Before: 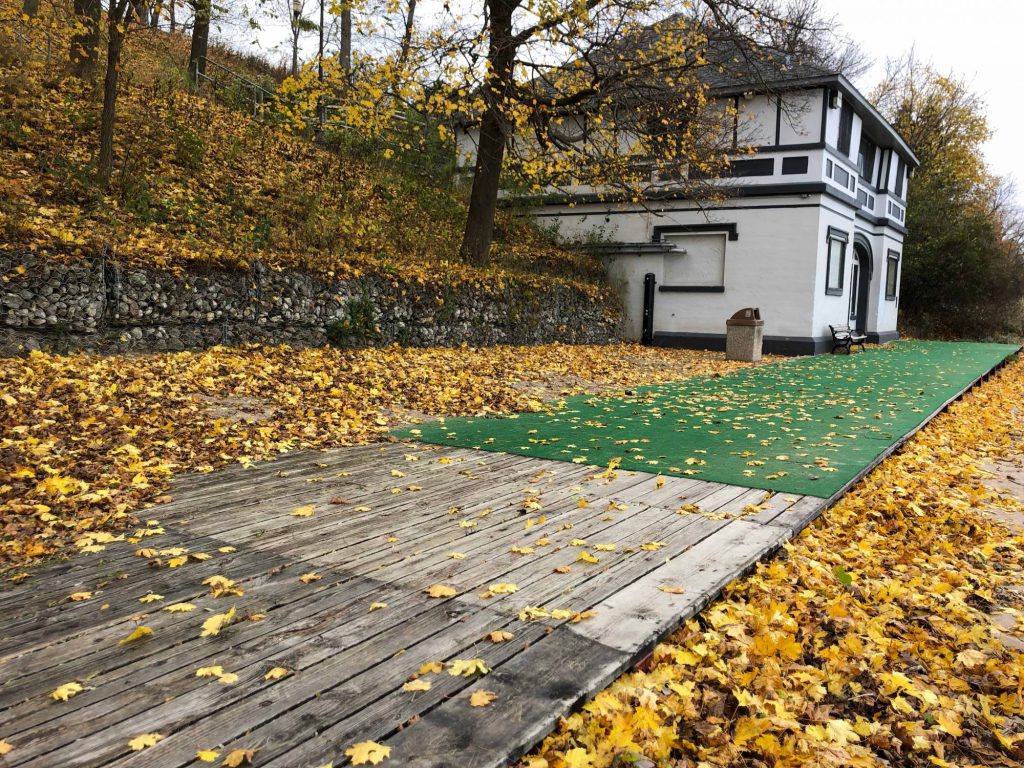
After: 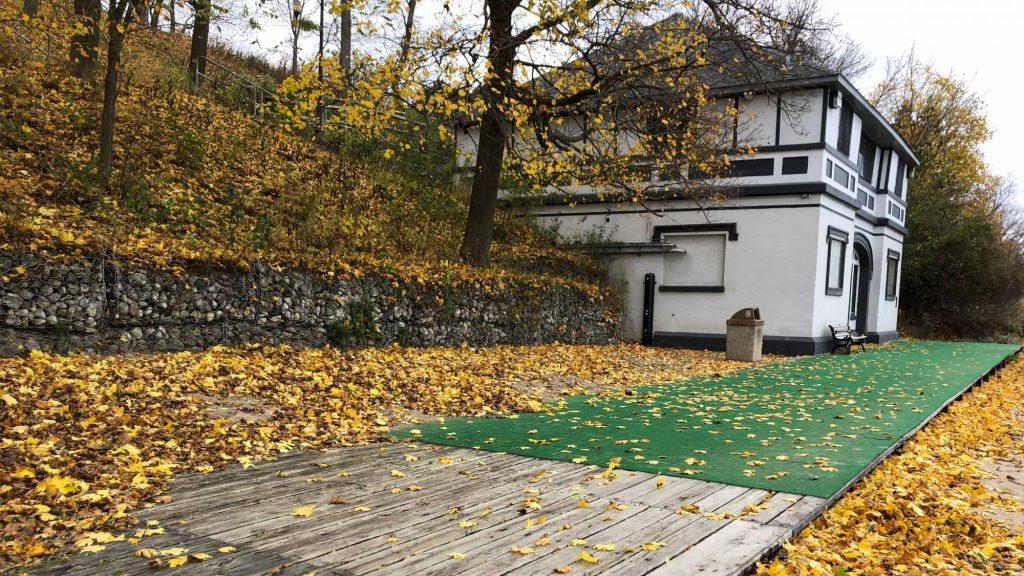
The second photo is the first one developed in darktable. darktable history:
crop: bottom 24.988%
tone equalizer: -8 EV -0.55 EV
